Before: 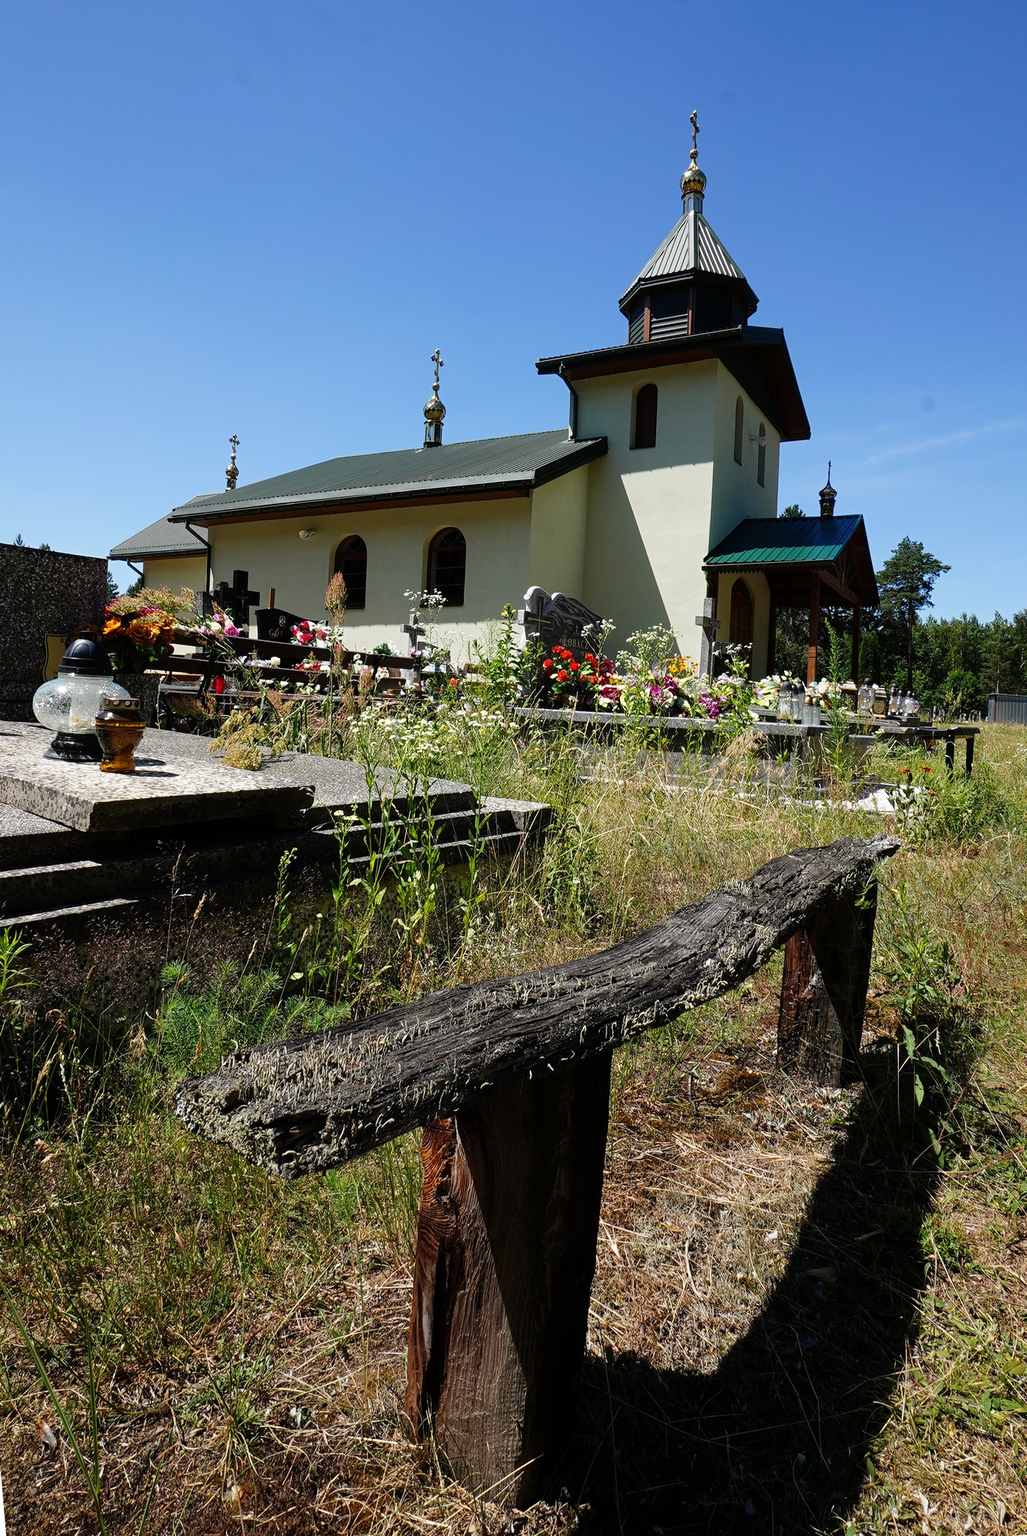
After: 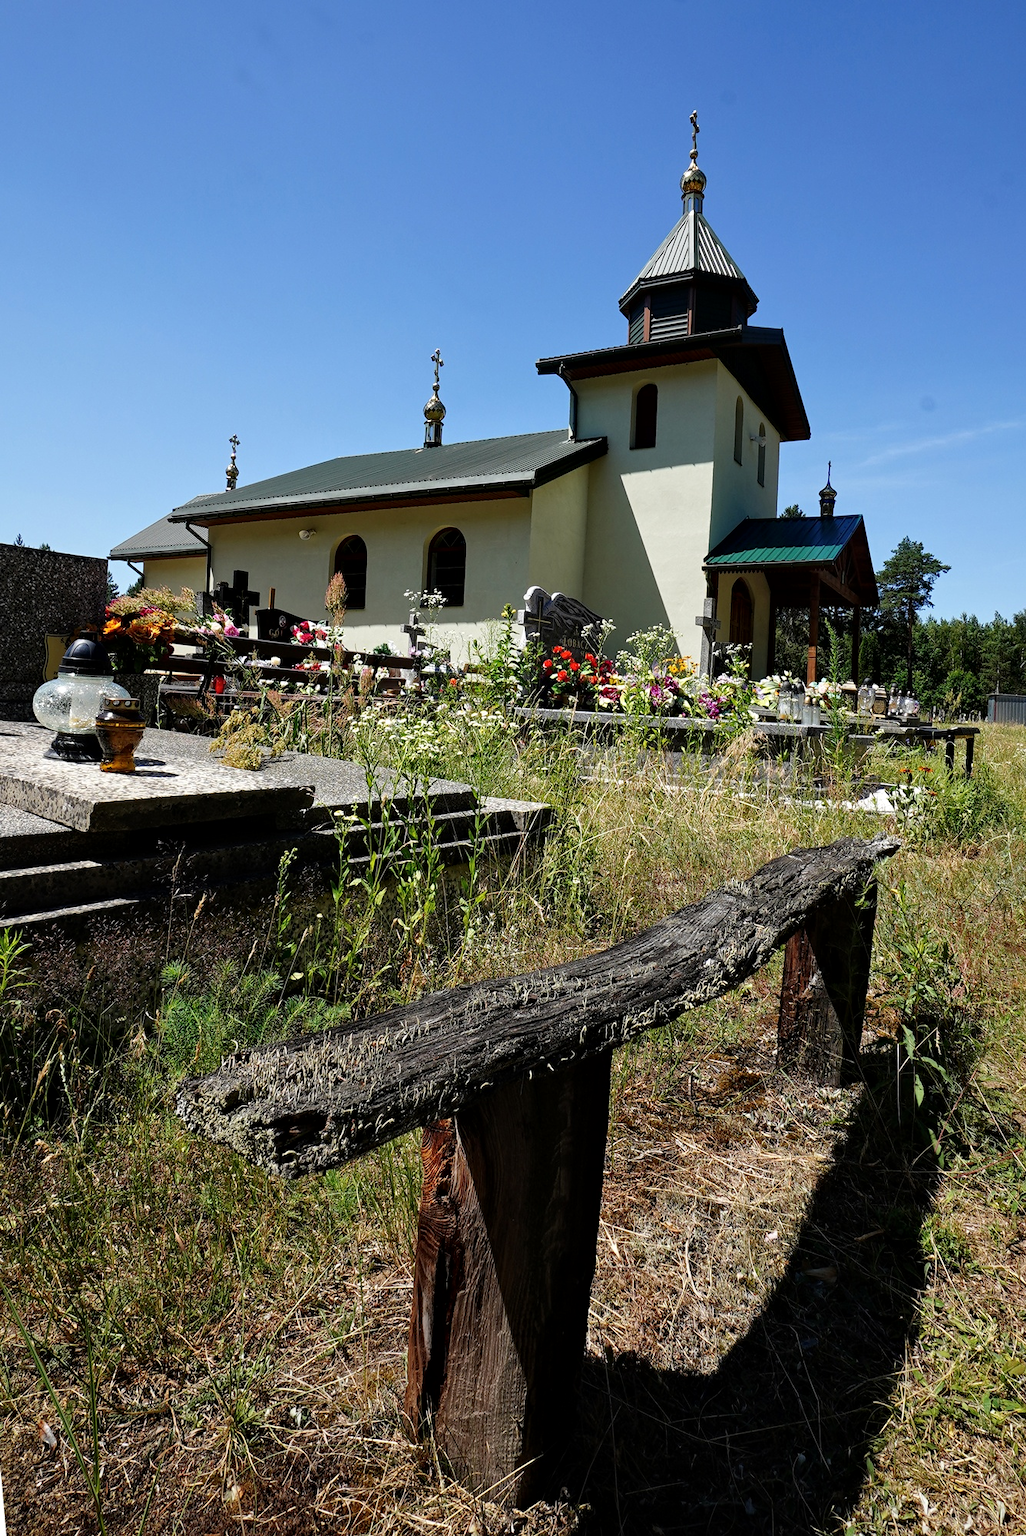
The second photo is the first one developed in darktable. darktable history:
local contrast: mode bilateral grid, contrast 30, coarseness 25, midtone range 0.2
